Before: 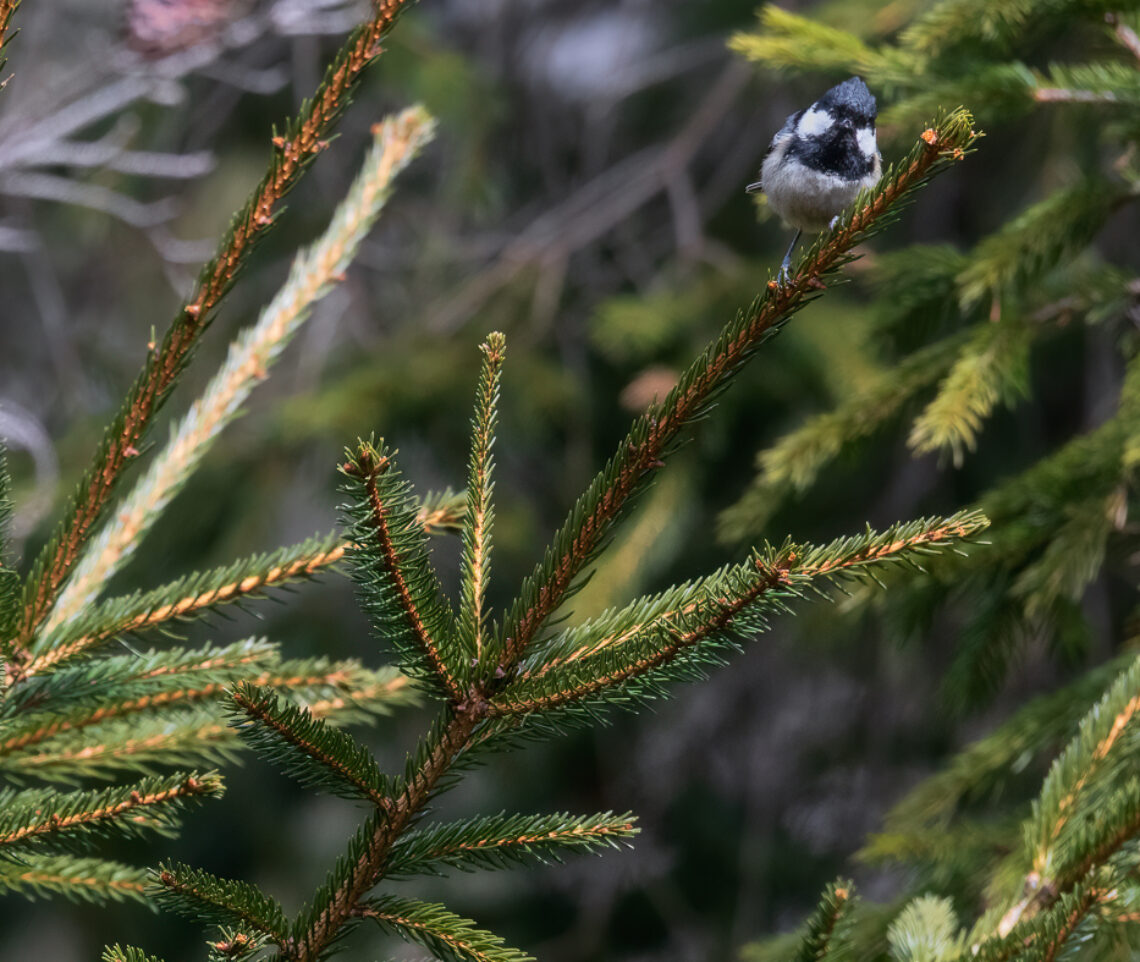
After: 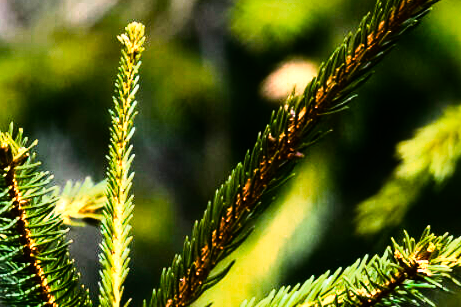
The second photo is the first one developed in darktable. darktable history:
crop: left 31.751%, top 32.172%, right 27.8%, bottom 35.83%
tone equalizer: -8 EV -0.417 EV, -7 EV -0.389 EV, -6 EV -0.333 EV, -5 EV -0.222 EV, -3 EV 0.222 EV, -2 EV 0.333 EV, -1 EV 0.389 EV, +0 EV 0.417 EV, edges refinement/feathering 500, mask exposure compensation -1.57 EV, preserve details no
color balance rgb: linear chroma grading › global chroma 18.9%, perceptual saturation grading › global saturation 20%, perceptual saturation grading › highlights -25%, perceptual saturation grading › shadows 50%, global vibrance 18.93%
rgb curve: curves: ch0 [(0, 0) (0.21, 0.15) (0.24, 0.21) (0.5, 0.75) (0.75, 0.96) (0.89, 0.99) (1, 1)]; ch1 [(0, 0.02) (0.21, 0.13) (0.25, 0.2) (0.5, 0.67) (0.75, 0.9) (0.89, 0.97) (1, 1)]; ch2 [(0, 0.02) (0.21, 0.13) (0.25, 0.2) (0.5, 0.67) (0.75, 0.9) (0.89, 0.97) (1, 1)], compensate middle gray true
rotate and perspective: automatic cropping original format, crop left 0, crop top 0
exposure: exposure 0.6 EV, compensate highlight preservation false
color zones: curves: ch0 [(0, 0.465) (0.092, 0.596) (0.289, 0.464) (0.429, 0.453) (0.571, 0.464) (0.714, 0.455) (0.857, 0.462) (1, 0.465)]
